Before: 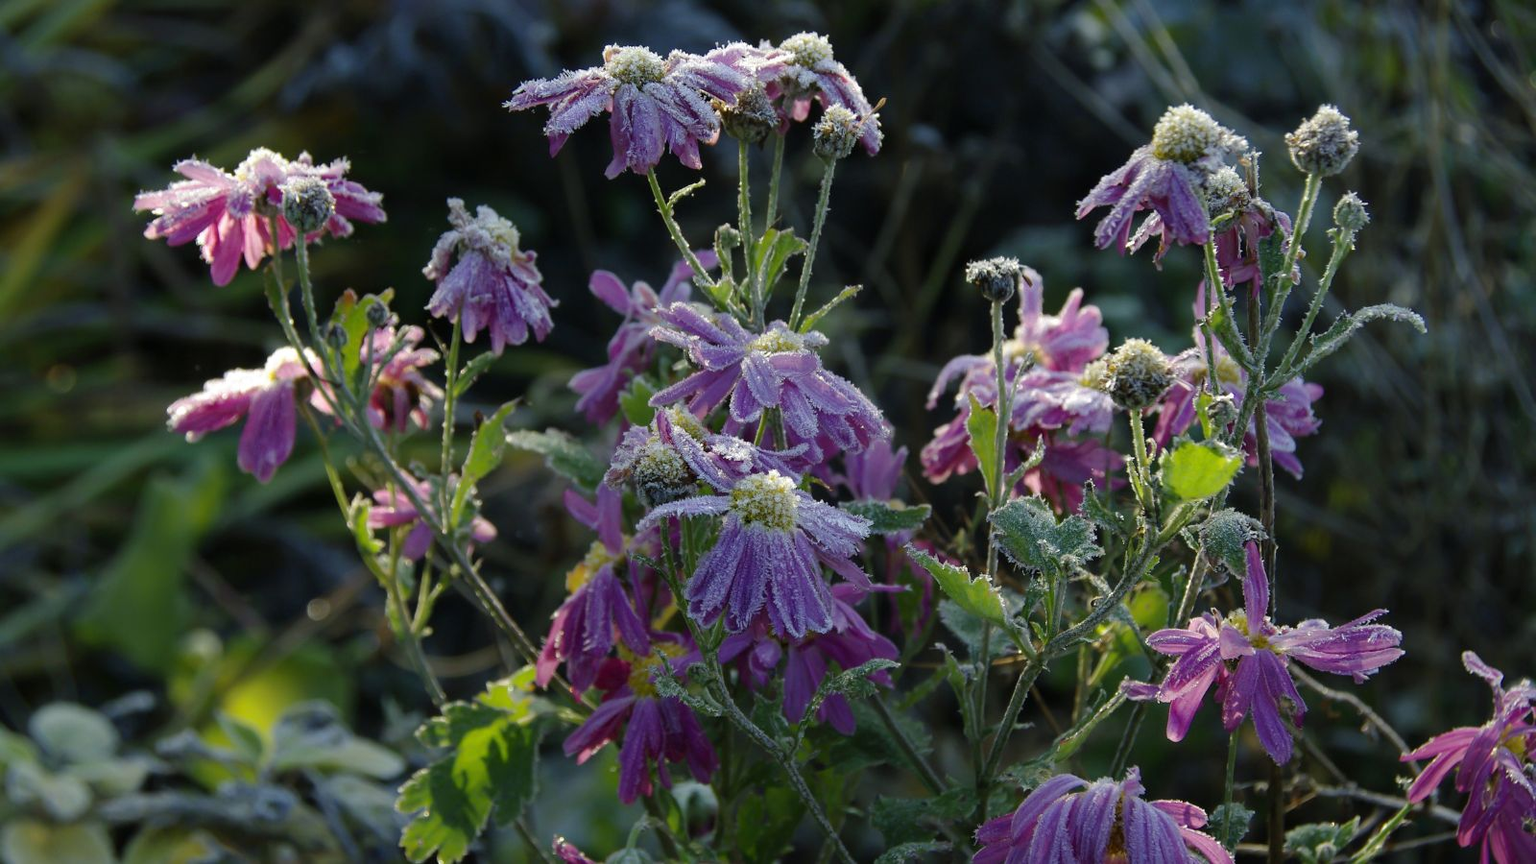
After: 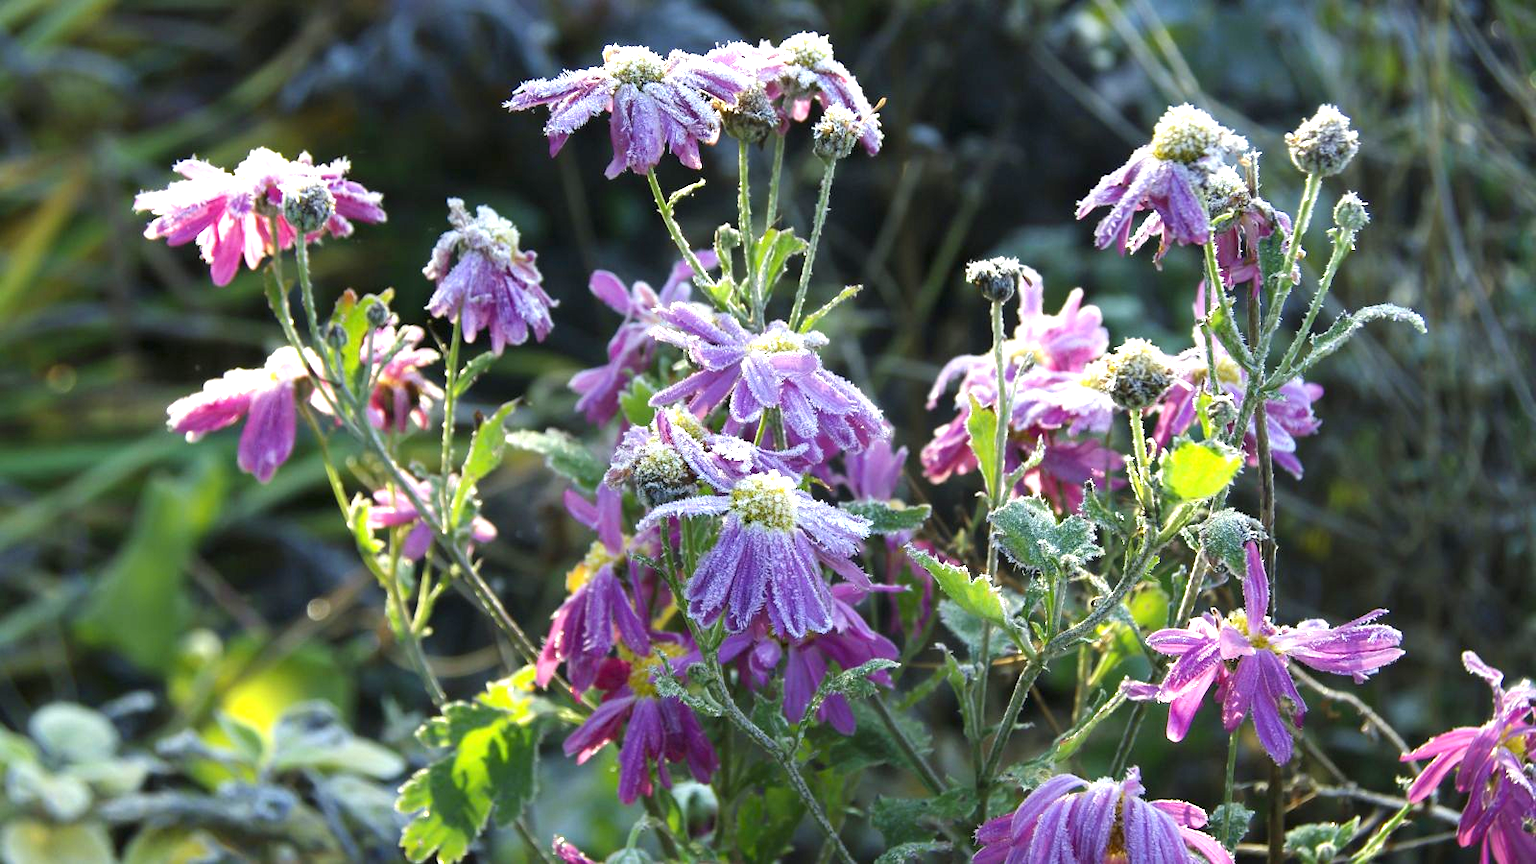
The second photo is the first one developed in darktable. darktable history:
exposure: exposure 1.513 EV, compensate highlight preservation false
